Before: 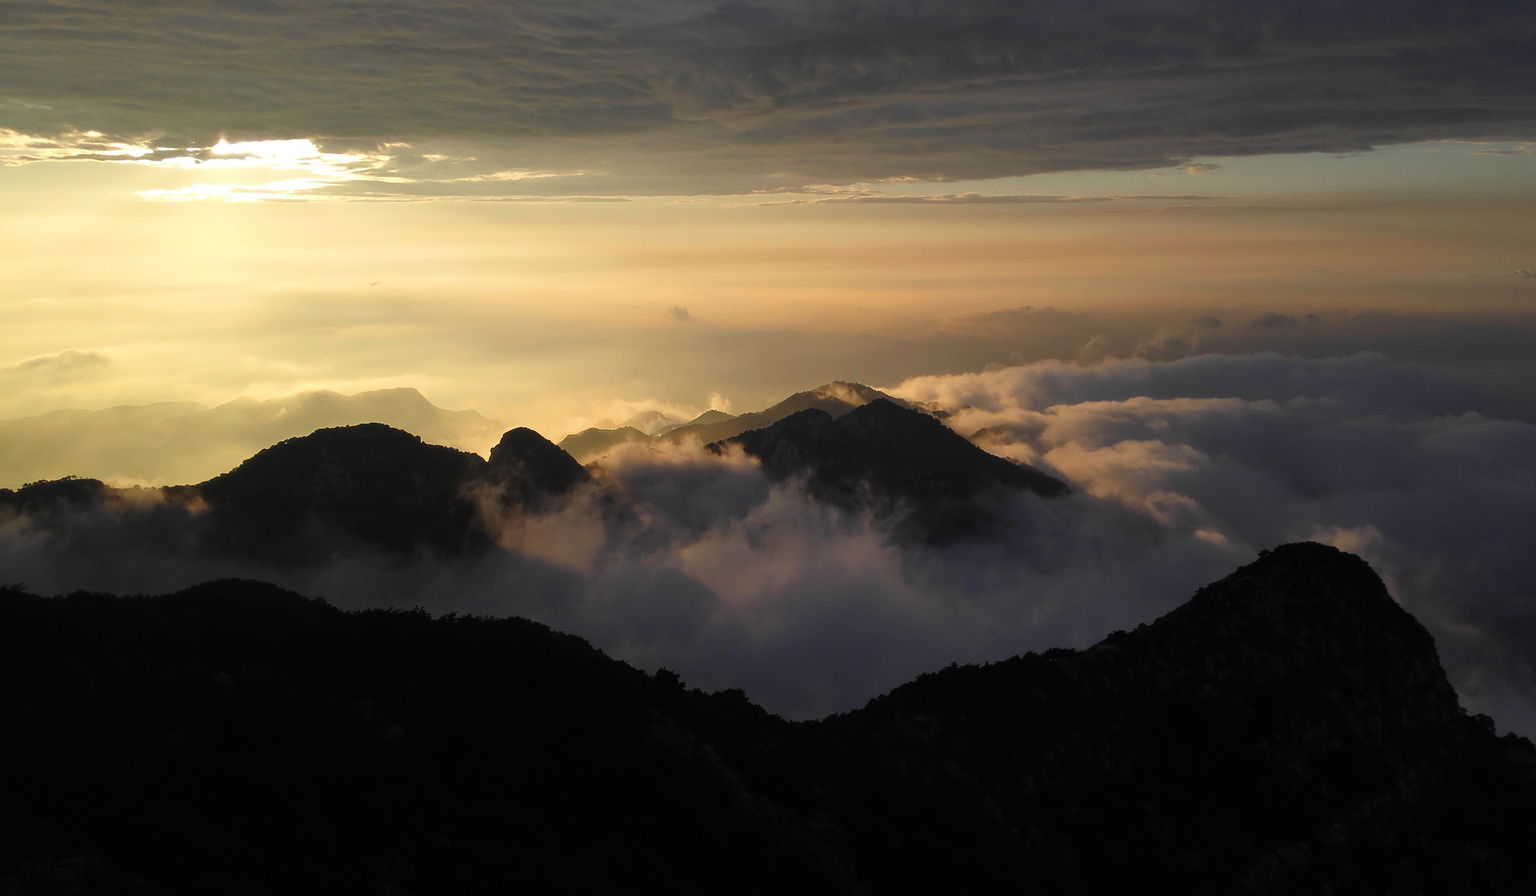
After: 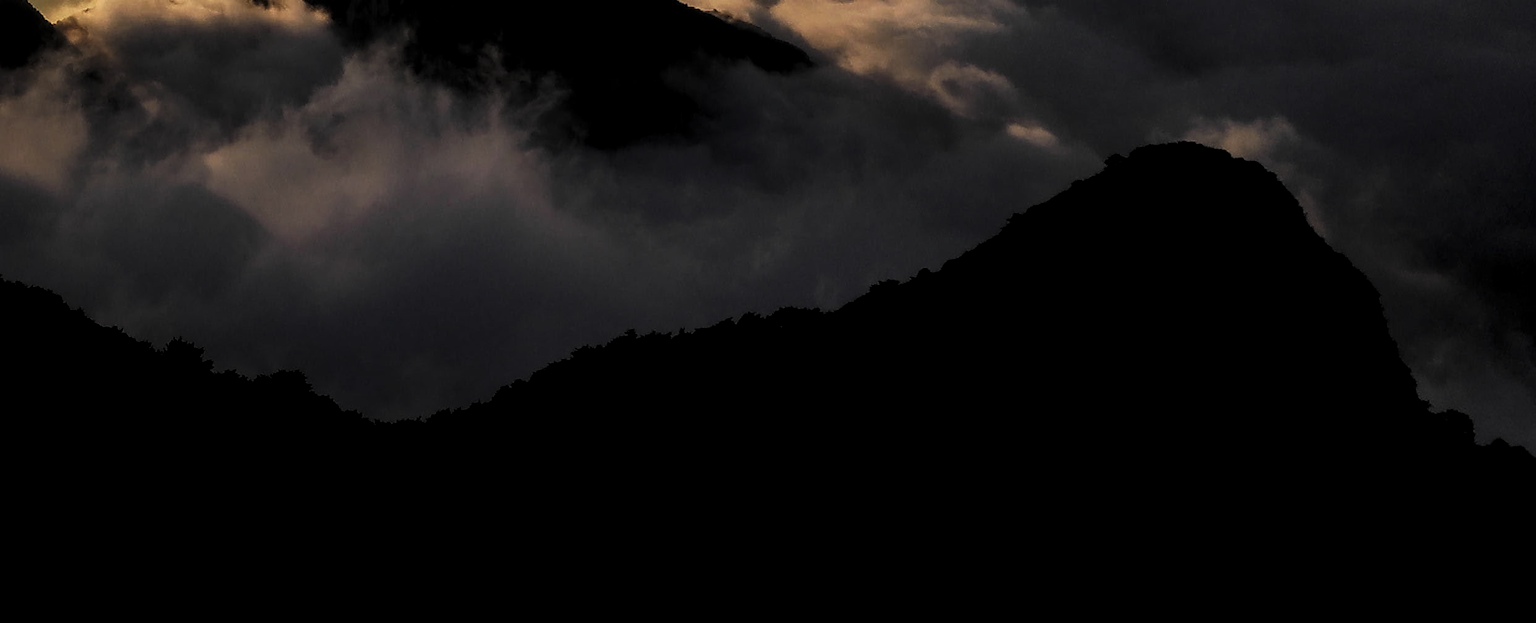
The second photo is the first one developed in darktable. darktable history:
local contrast: on, module defaults
base curve: curves: ch0 [(0, 0) (0.088, 0.125) (0.176, 0.251) (0.354, 0.501) (0.613, 0.749) (1, 0.877)], preserve colors none
crop and rotate: left 35.771%, top 50.325%, bottom 4.947%
levels: levels [0.101, 0.578, 0.953]
